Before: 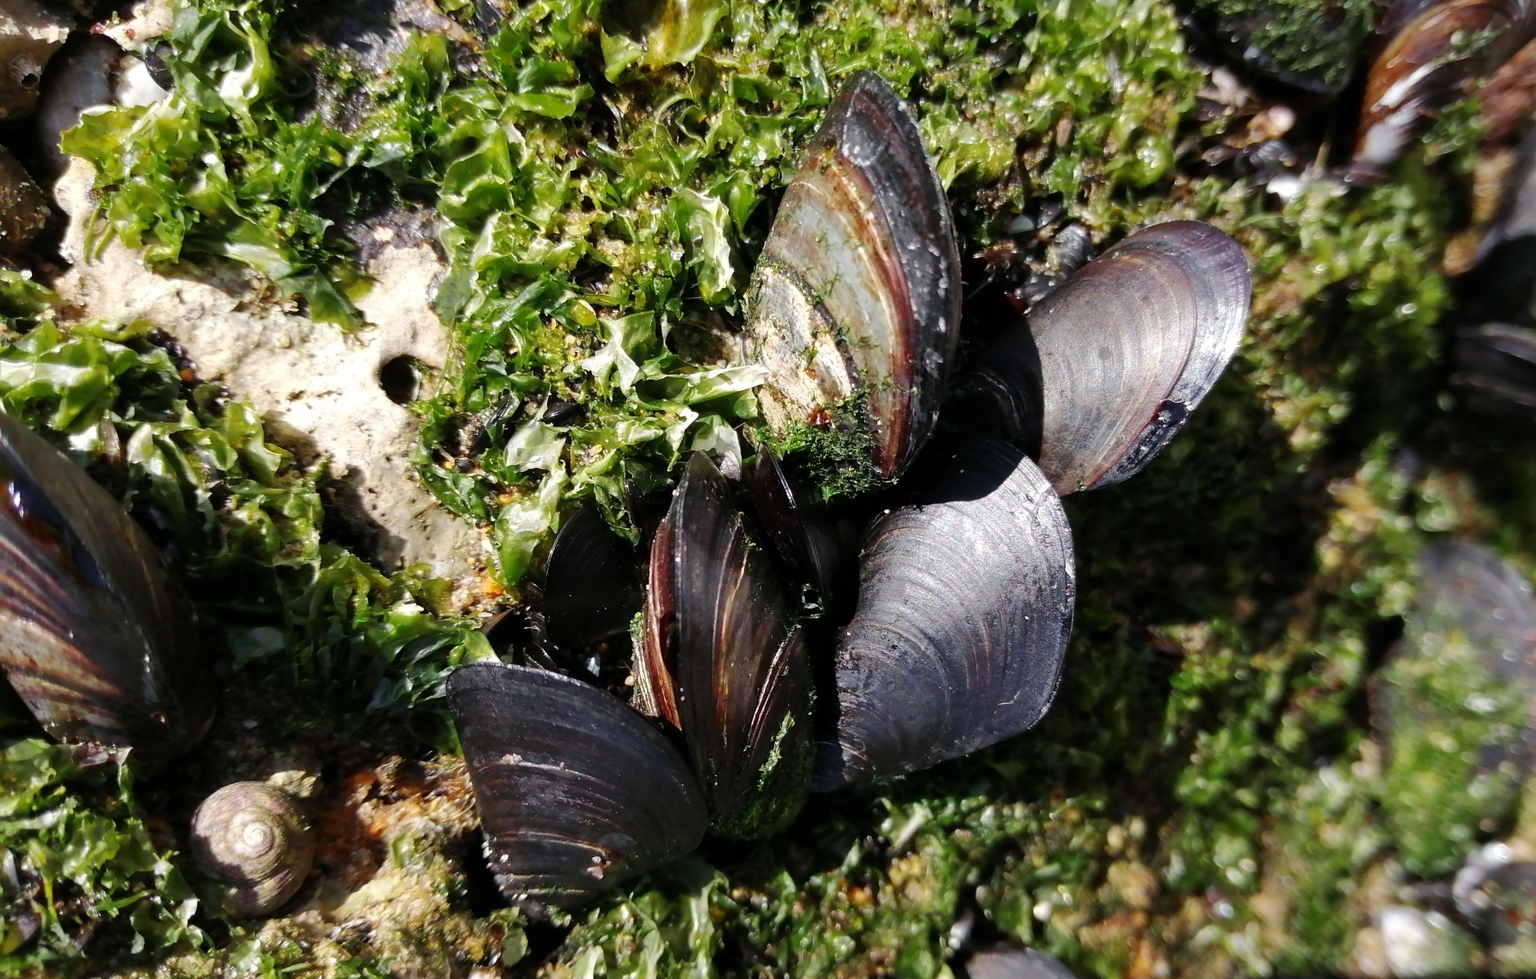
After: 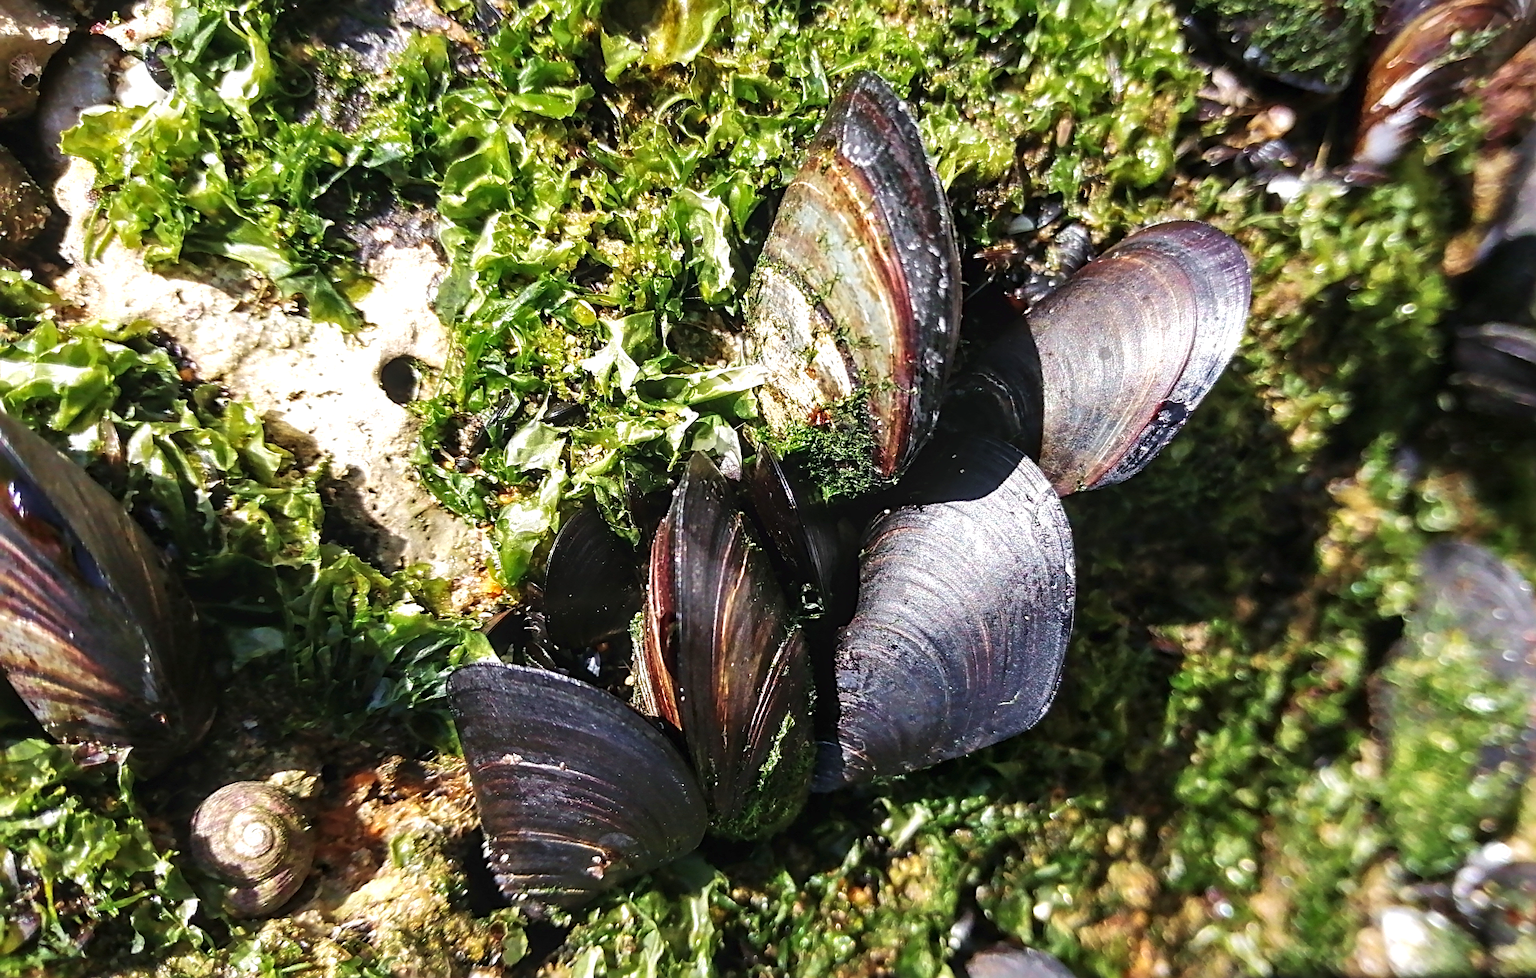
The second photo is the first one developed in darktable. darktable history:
exposure: black level correction -0.002, exposure 0.537 EV, compensate exposure bias true, compensate highlight preservation false
local contrast: on, module defaults
velvia: on, module defaults
sharpen: radius 2.725
